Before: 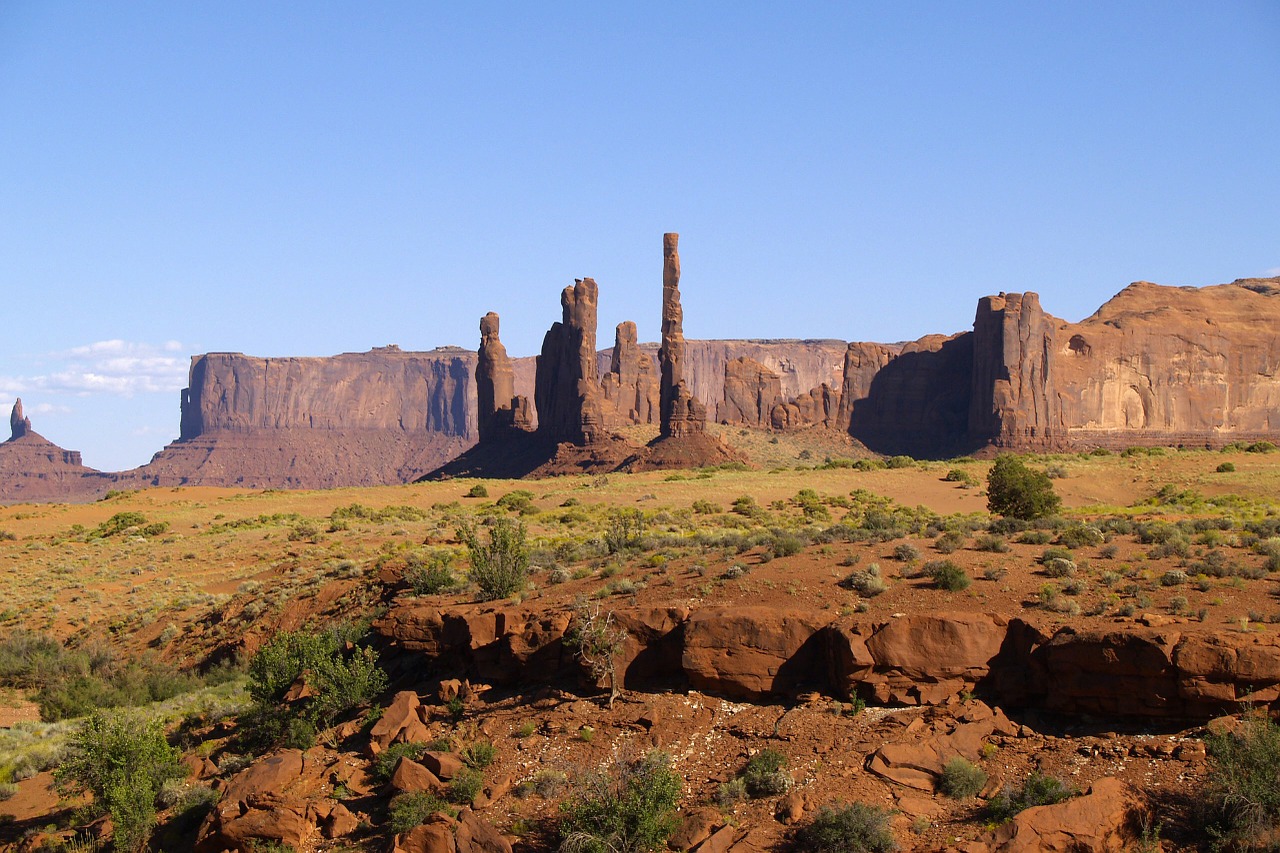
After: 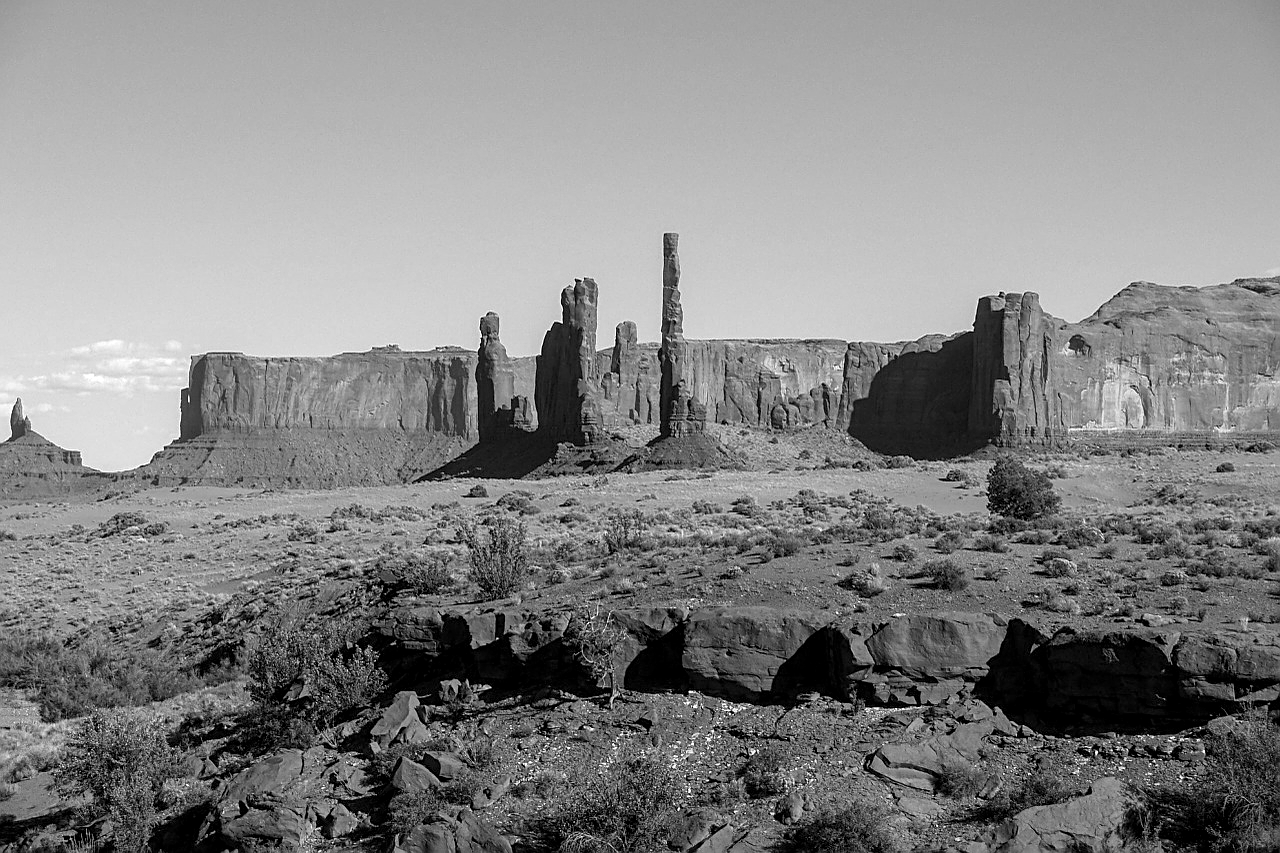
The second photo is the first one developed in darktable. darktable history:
sharpen: on, module defaults
local contrast: detail 130%
monochrome: on, module defaults
white balance: emerald 1
